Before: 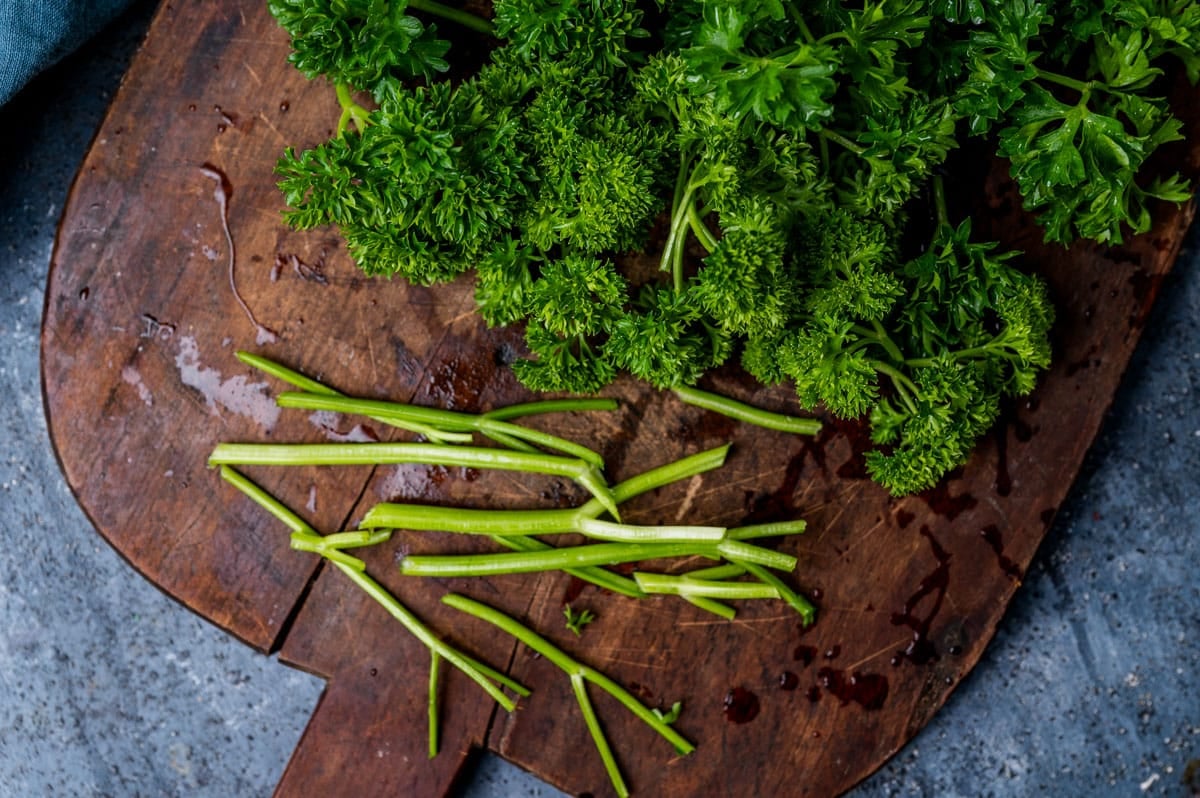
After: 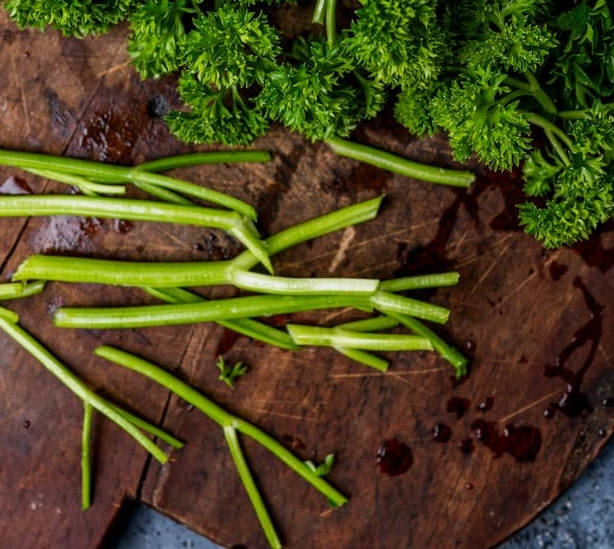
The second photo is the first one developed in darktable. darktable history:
crop and rotate: left 28.94%, top 31.12%, right 19.829%
